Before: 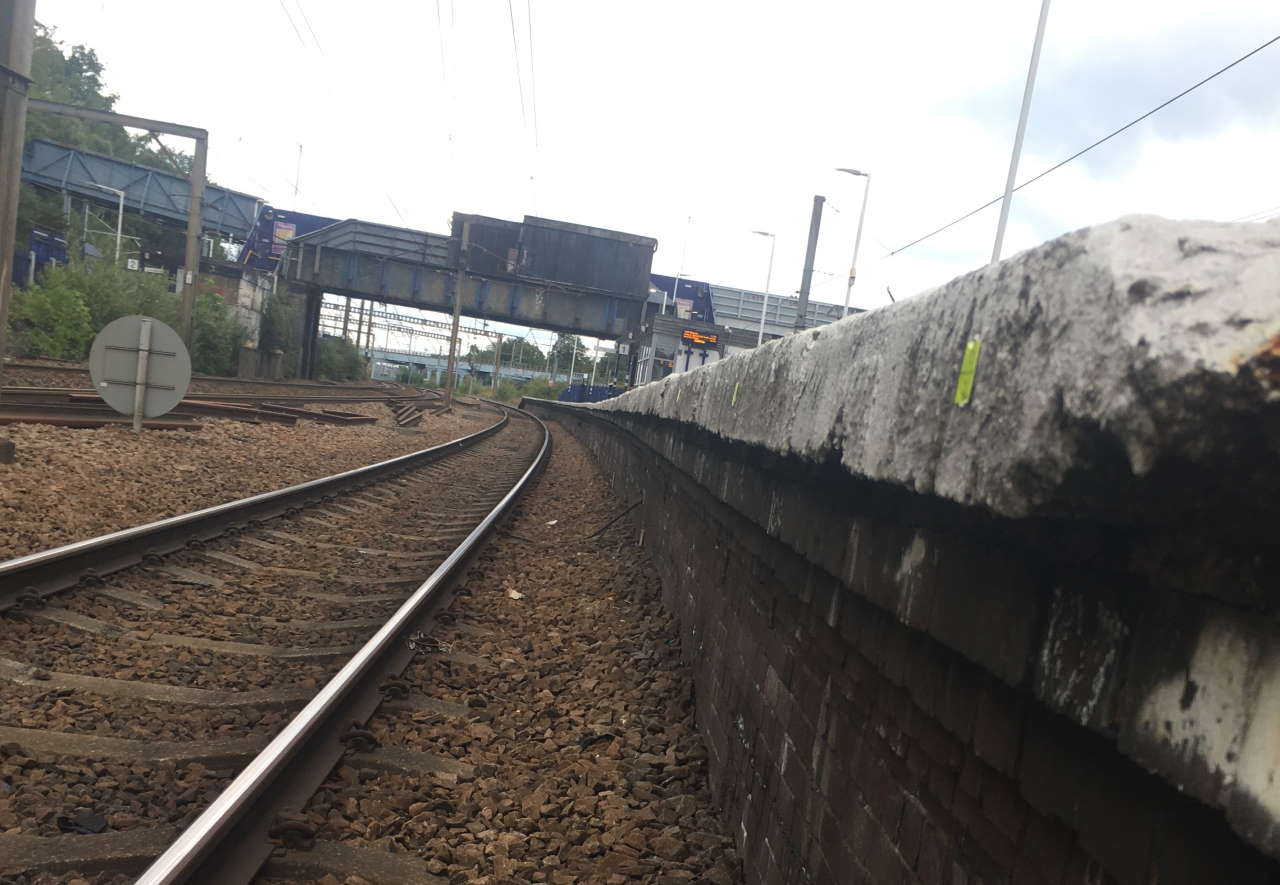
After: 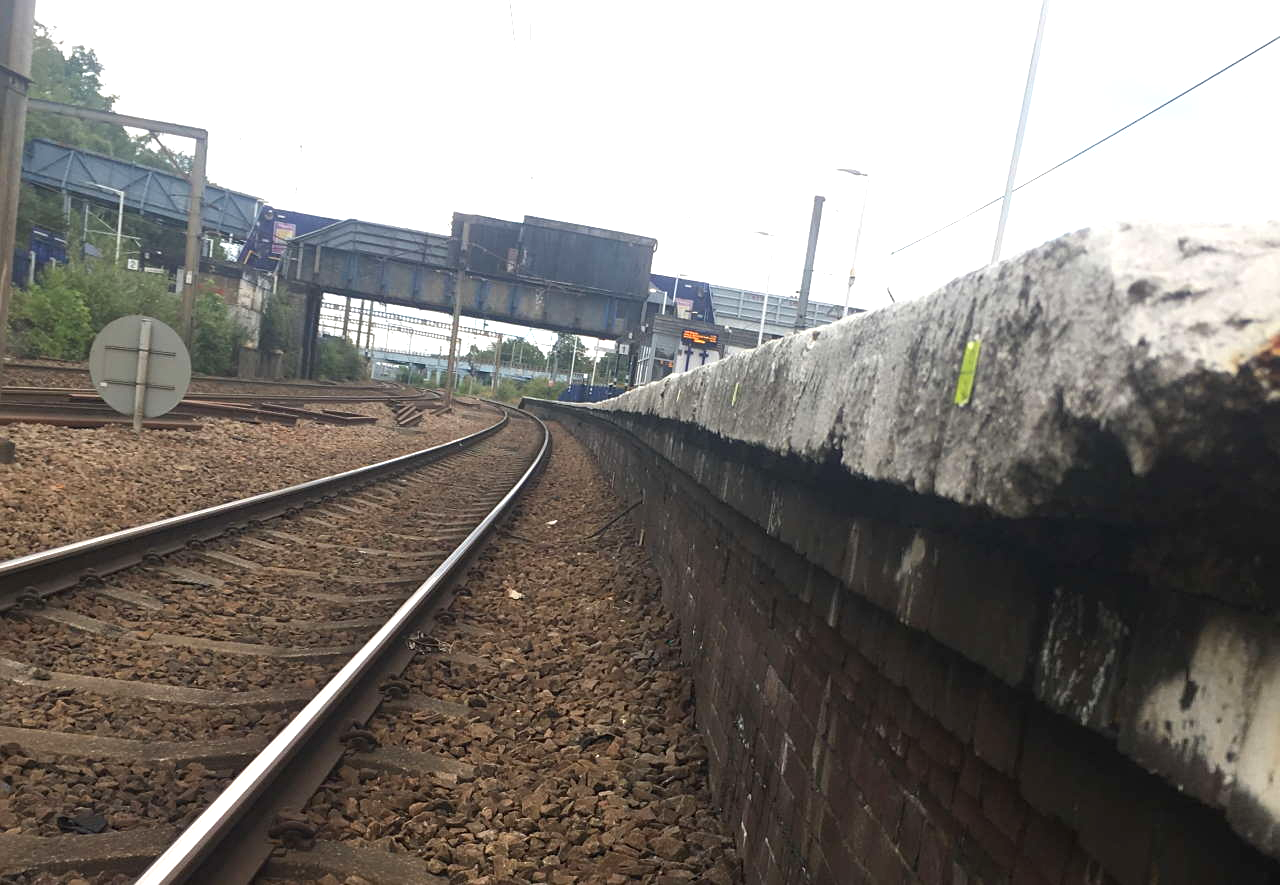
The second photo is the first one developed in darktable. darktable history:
sharpen: amount 0.2
exposure: black level correction 0.001, exposure 0.5 EV, compensate exposure bias true, compensate highlight preservation false
